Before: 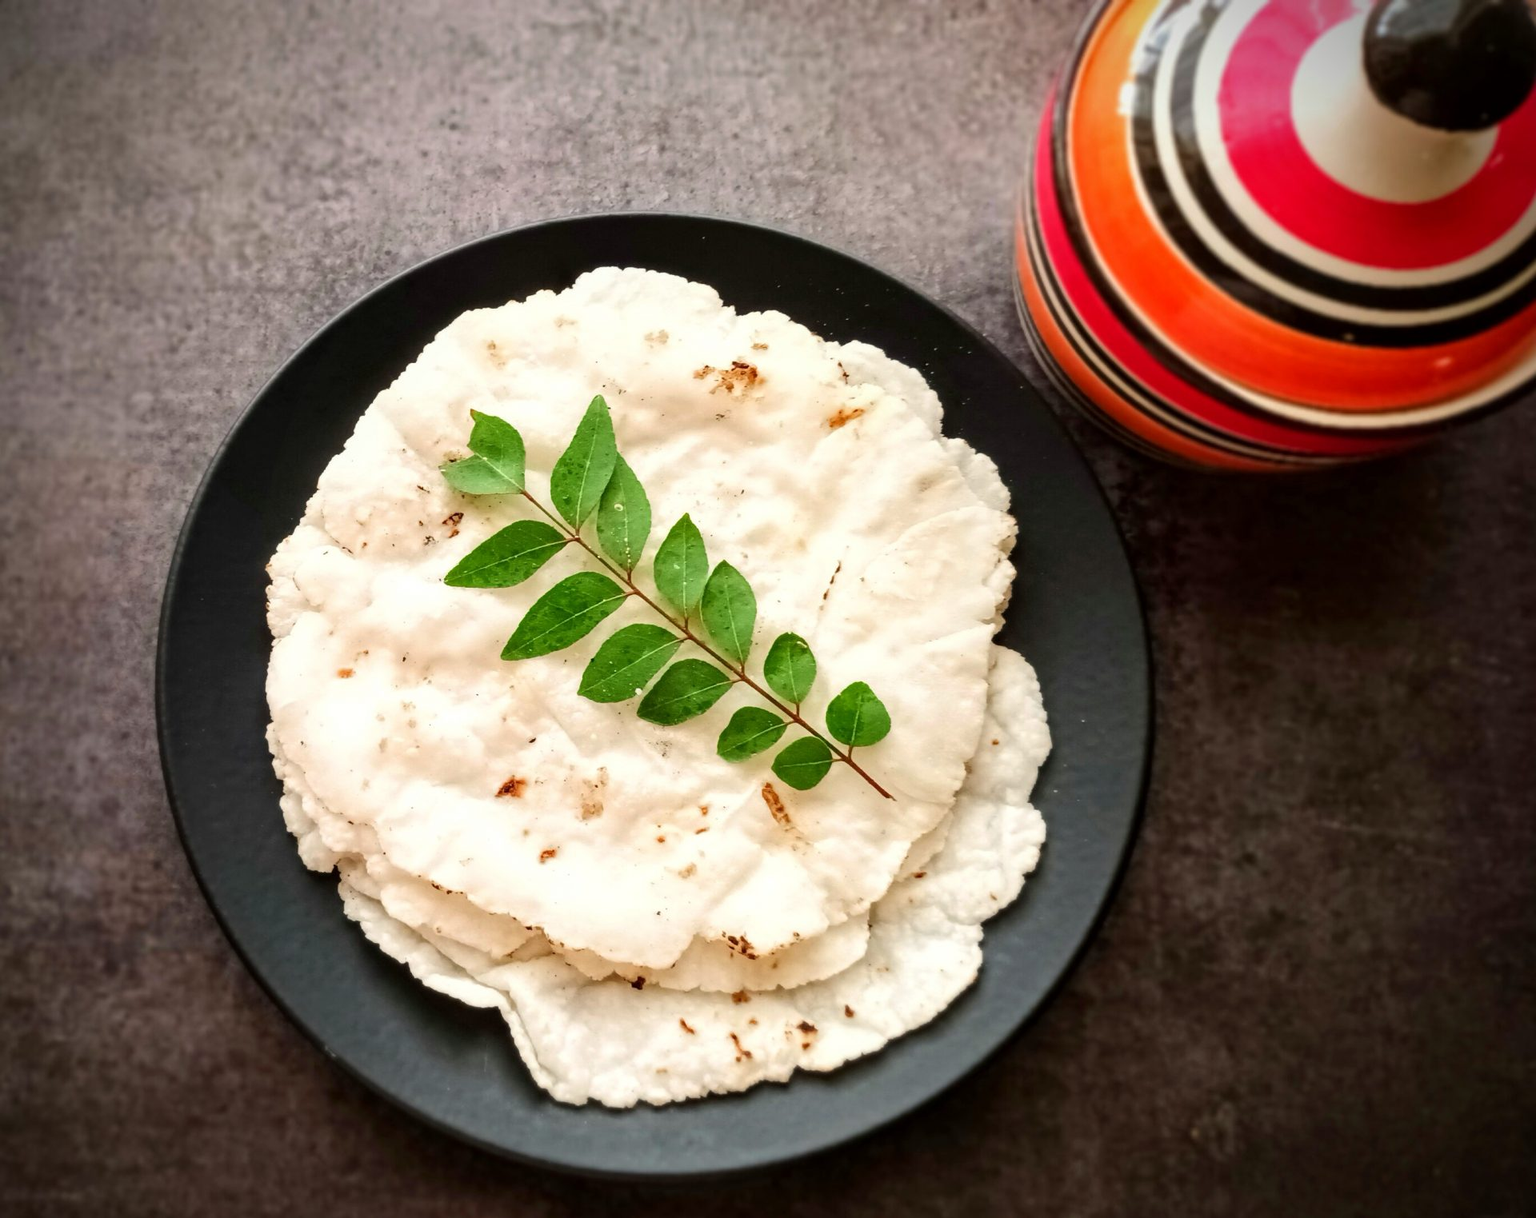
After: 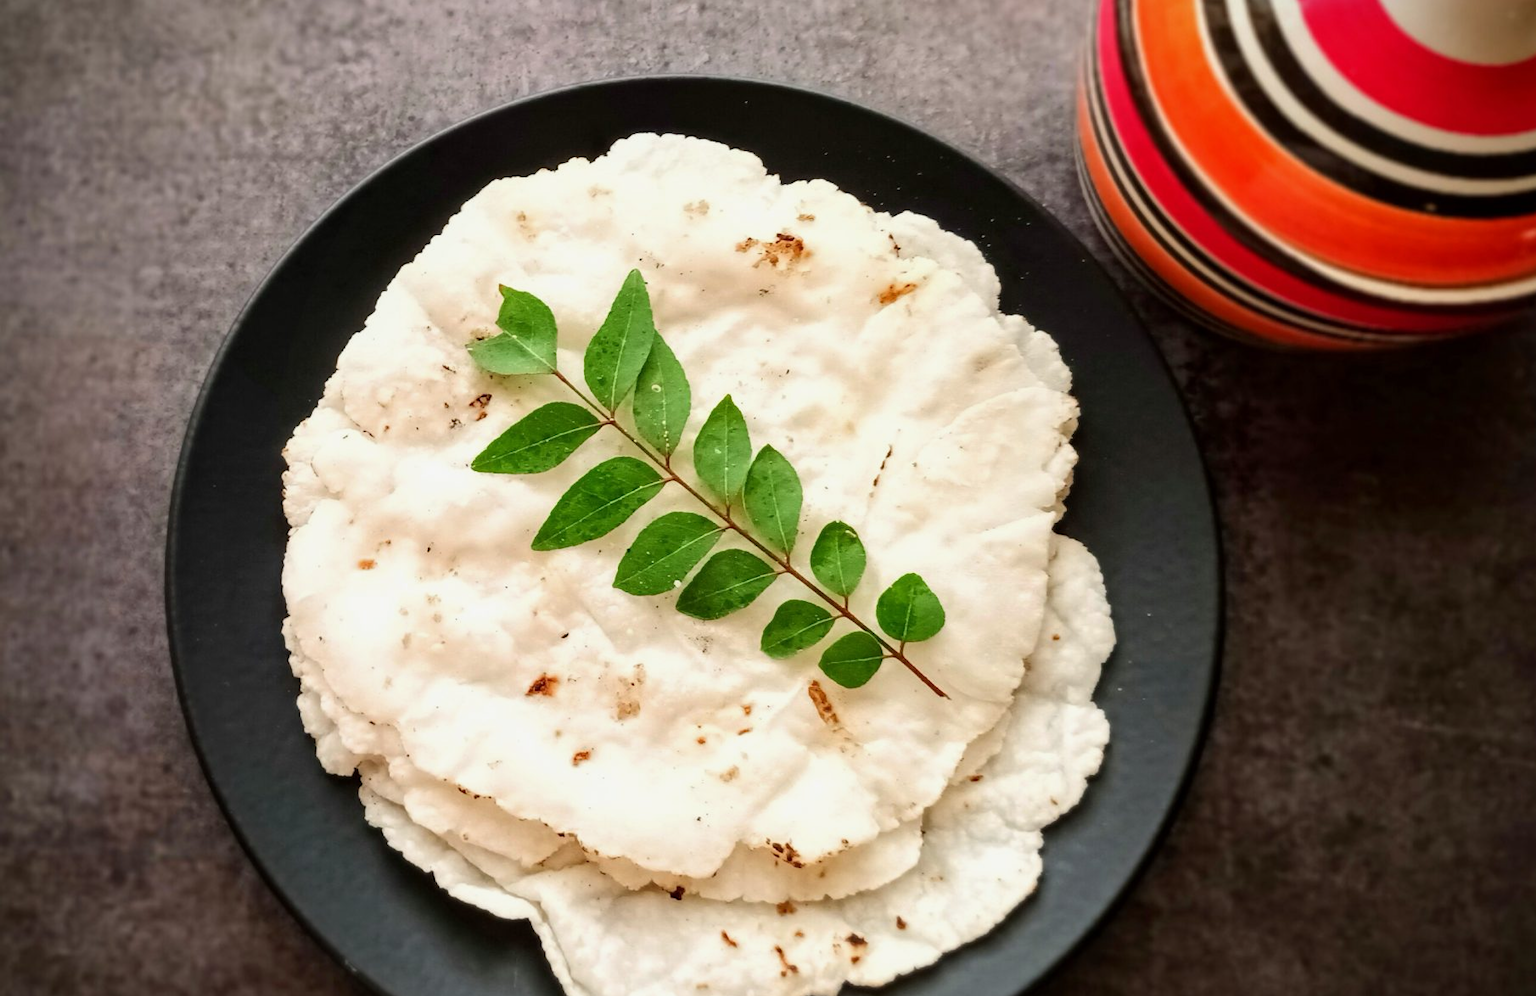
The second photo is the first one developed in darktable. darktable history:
color correction: highlights a* -0.182, highlights b* -0.124
crop and rotate: angle 0.03°, top 11.643%, right 5.651%, bottom 11.189%
exposure: exposure -0.116 EV, compensate exposure bias true, compensate highlight preservation false
